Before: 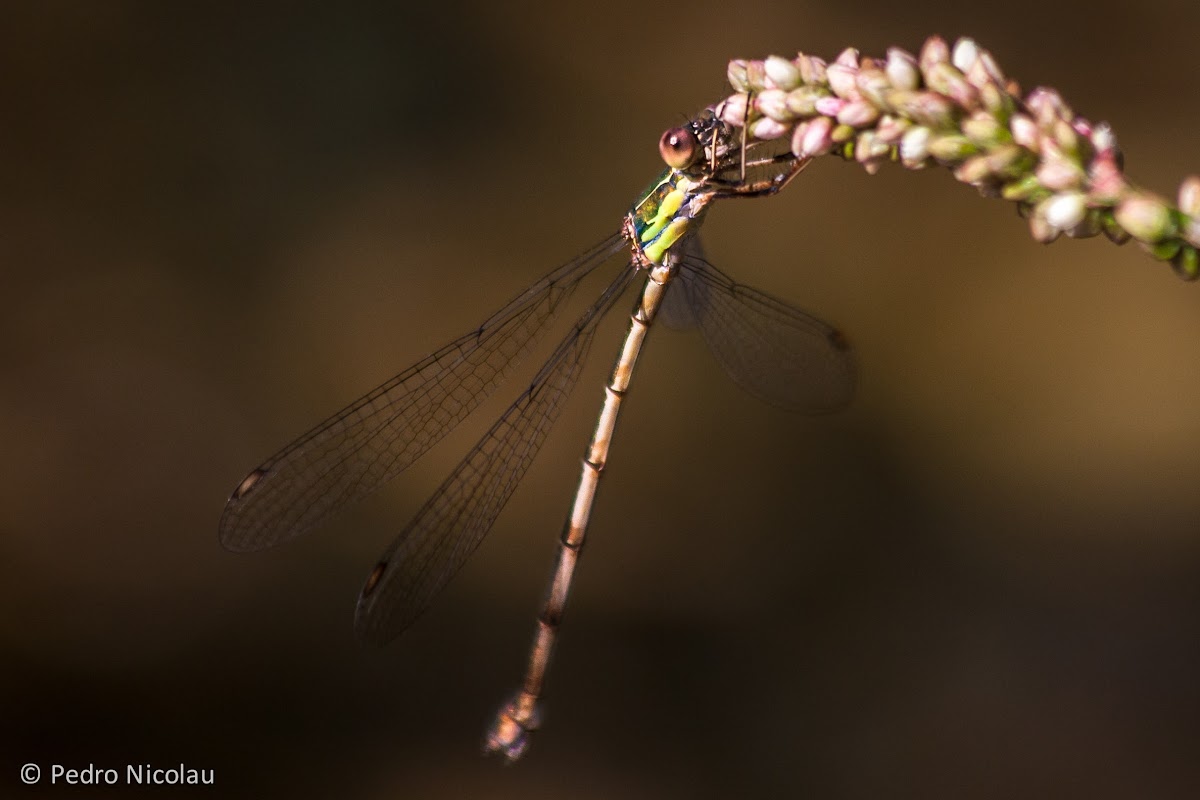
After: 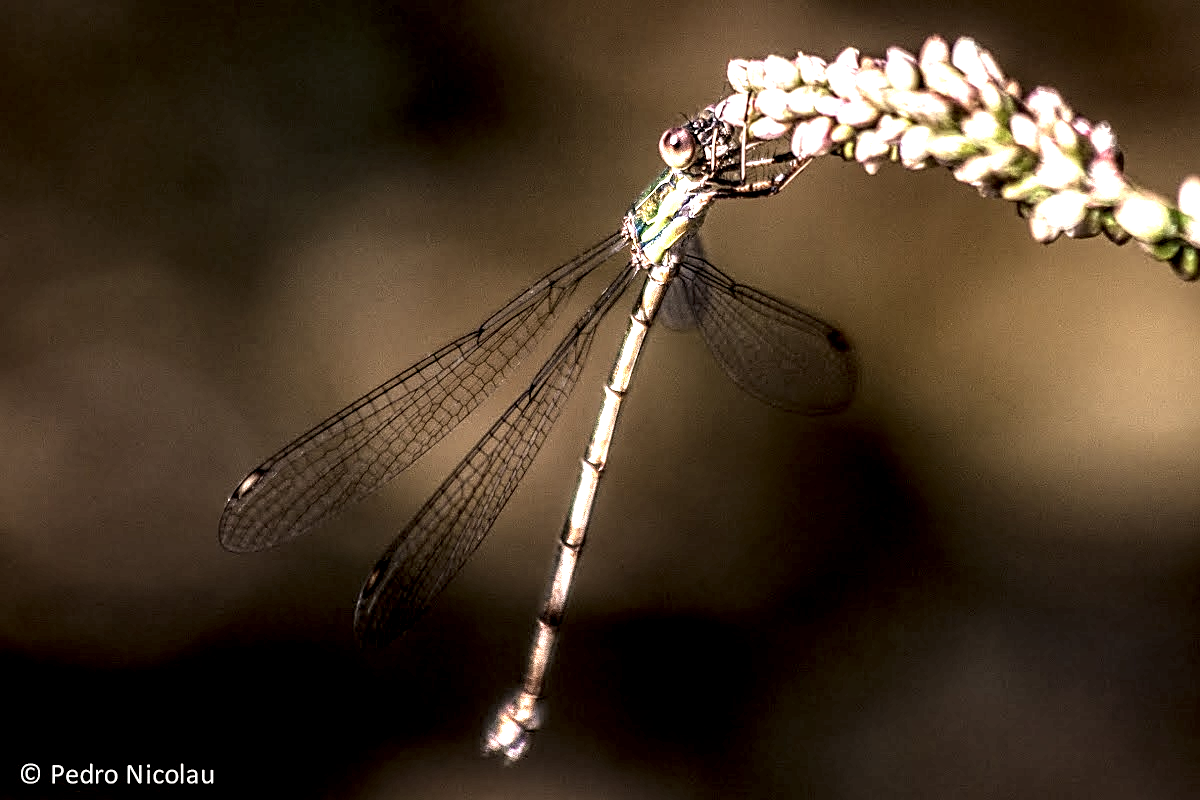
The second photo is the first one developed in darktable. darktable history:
white balance: emerald 1
sharpen: on, module defaults
local contrast: highlights 115%, shadows 42%, detail 293%
